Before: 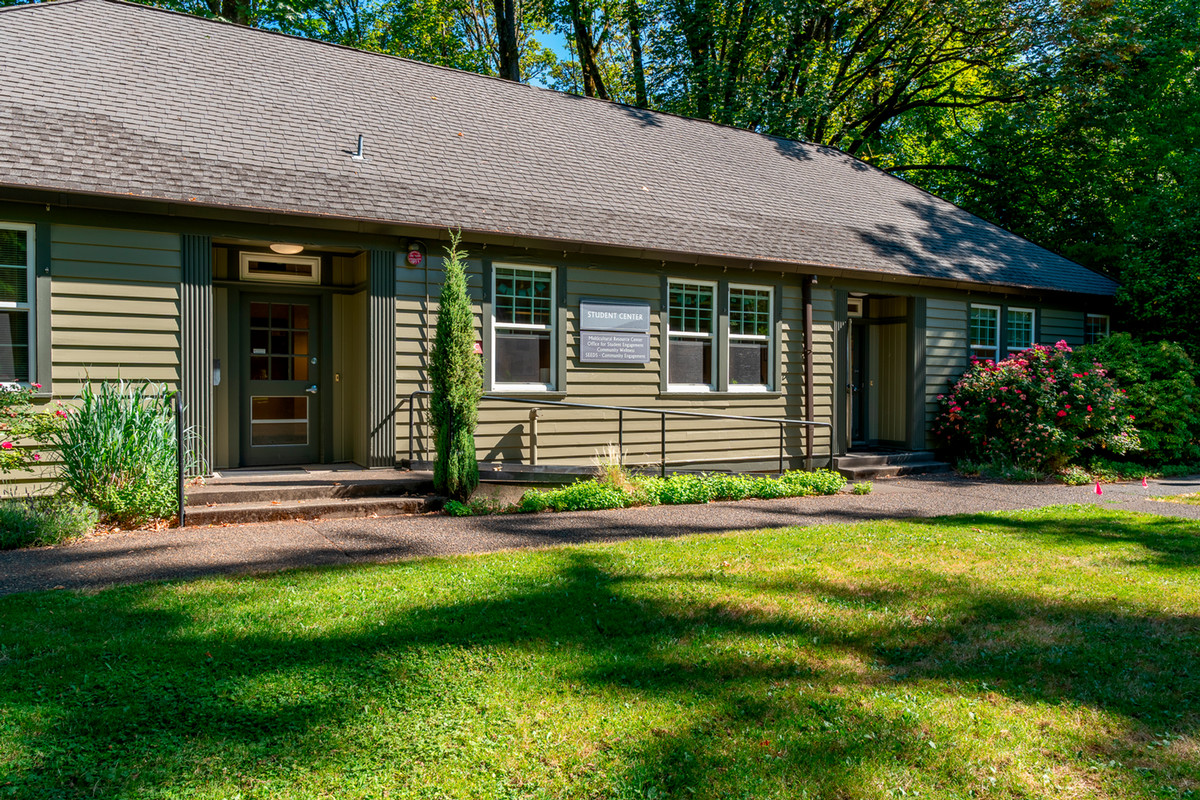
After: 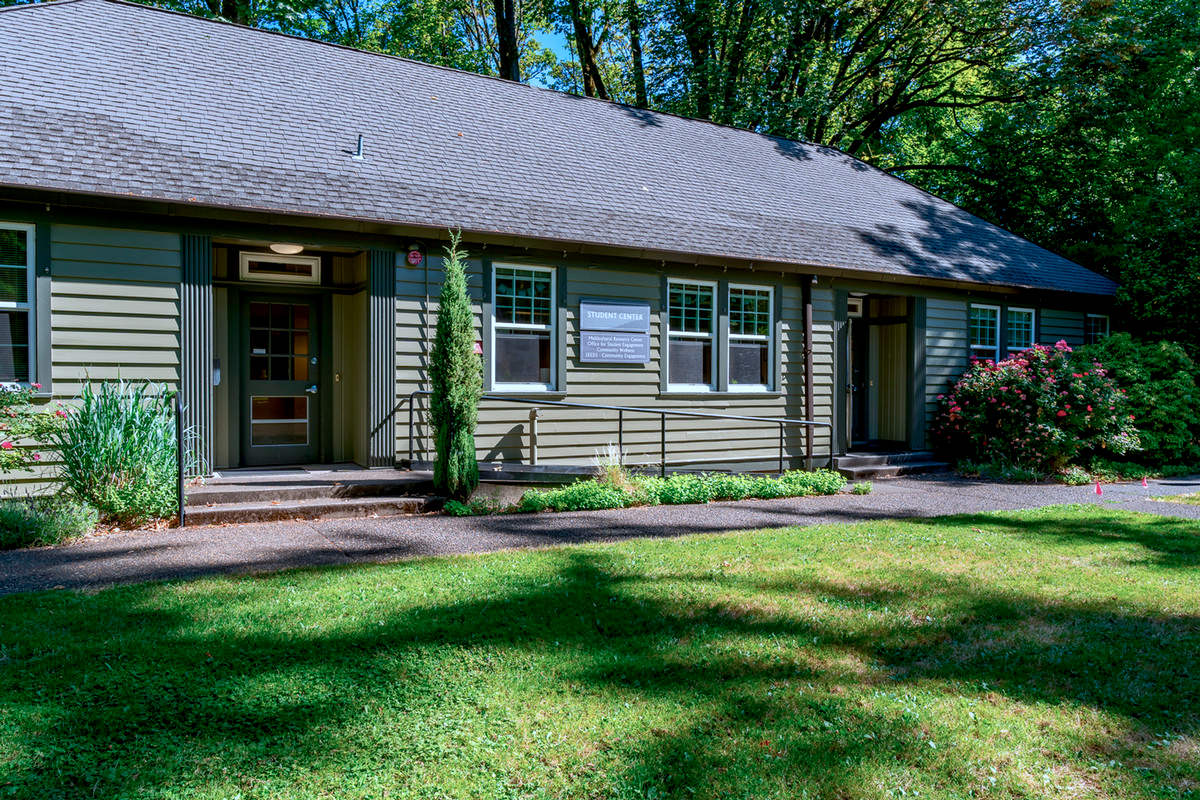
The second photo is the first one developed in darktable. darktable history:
color calibration: illuminant custom, x 0.391, y 0.392, temperature 3865.5 K, gamut compression 2.99
exposure: black level correction 0.004, exposure 0.017 EV, compensate exposure bias true, compensate highlight preservation false
